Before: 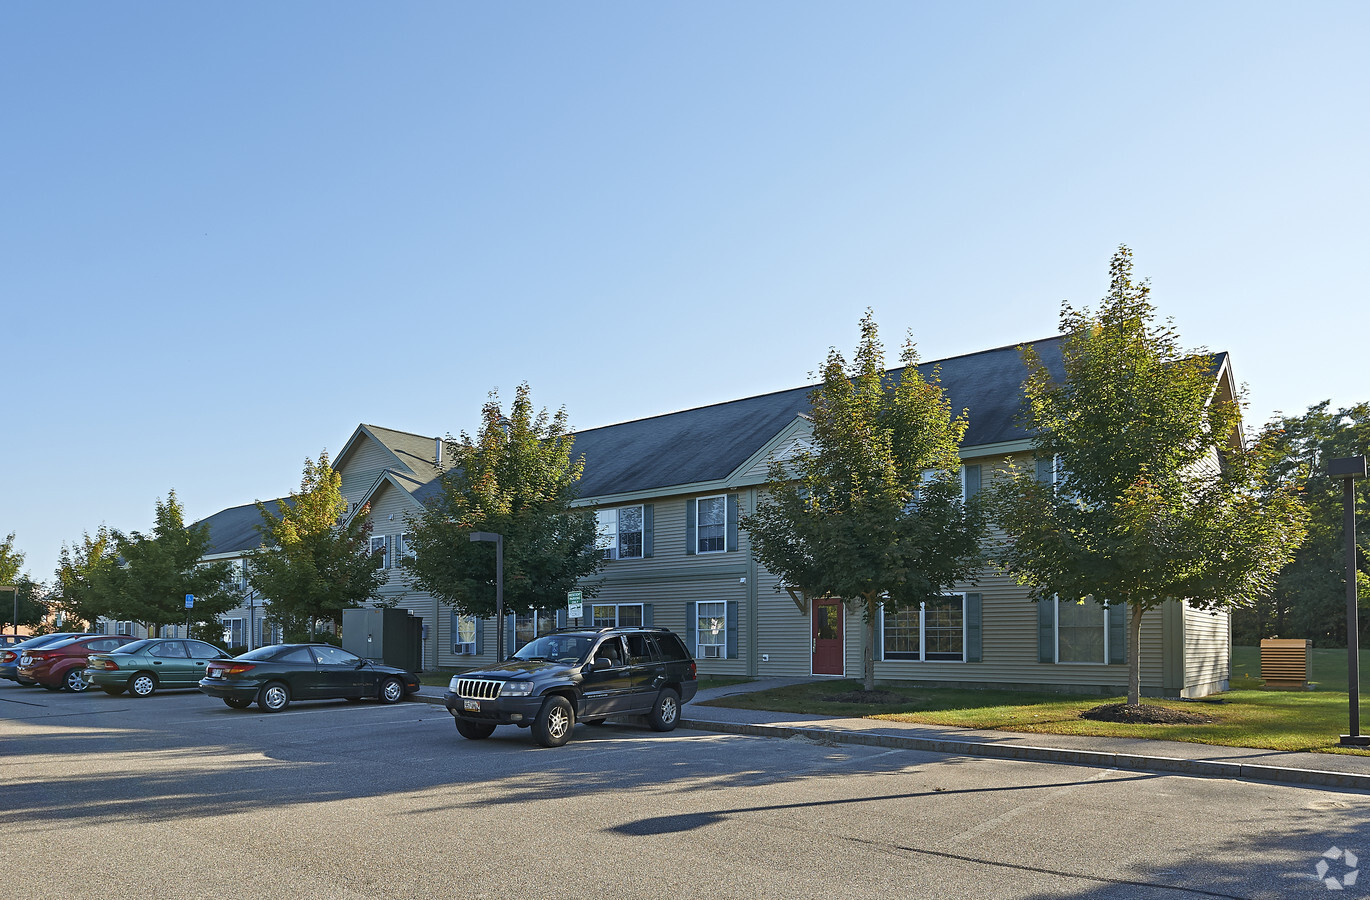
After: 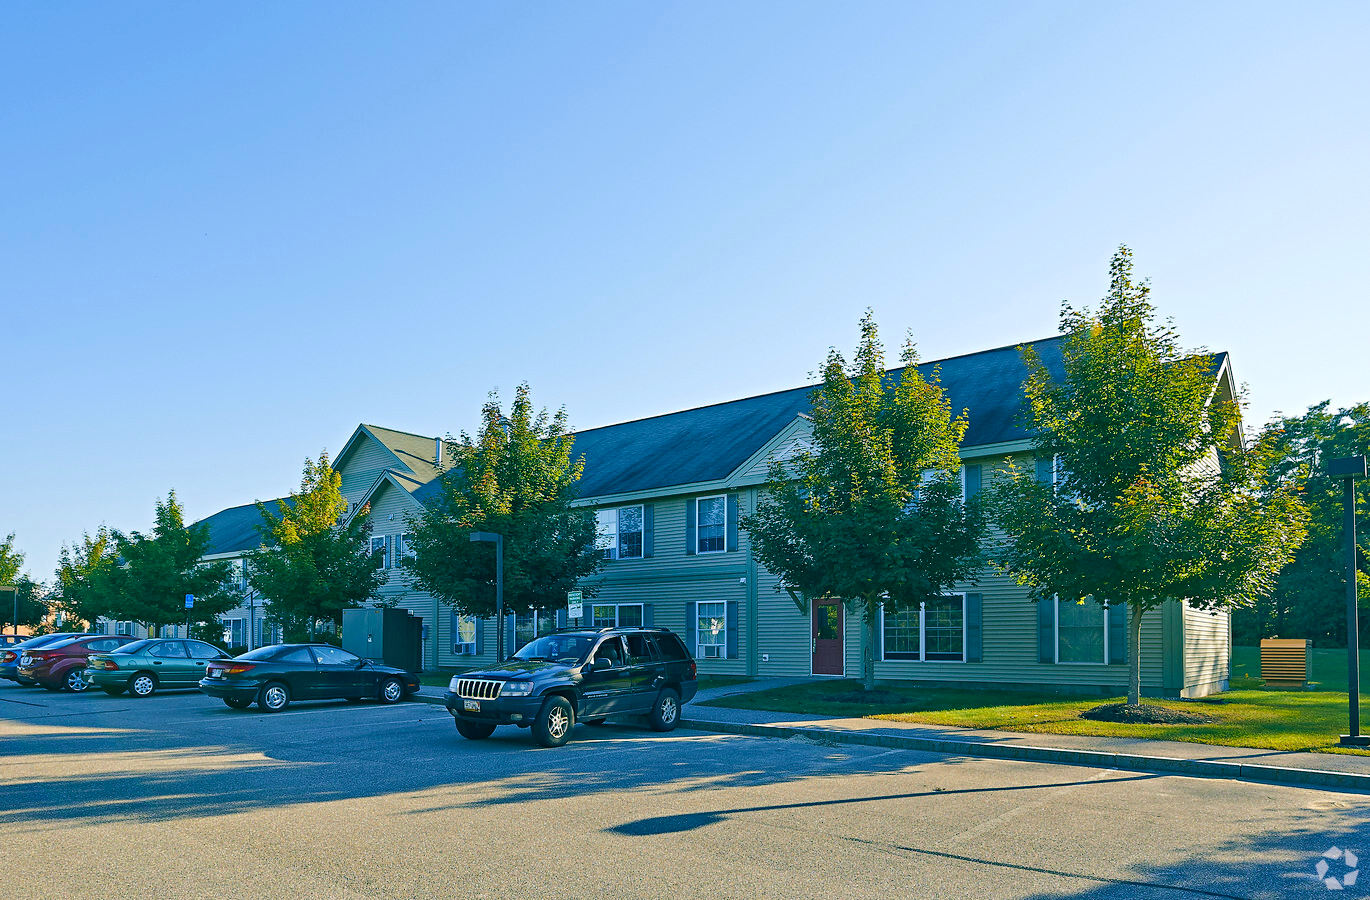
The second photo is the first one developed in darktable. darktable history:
velvia: on, module defaults
color balance rgb: shadows lift › luminance -28.613%, shadows lift › chroma 9.986%, shadows lift › hue 229.24°, highlights gain › chroma 0.174%, highlights gain › hue 332.79°, perceptual saturation grading › global saturation 29.898%, perceptual brilliance grading › mid-tones 10.678%, perceptual brilliance grading › shadows 14.599%, global vibrance 9.438%
